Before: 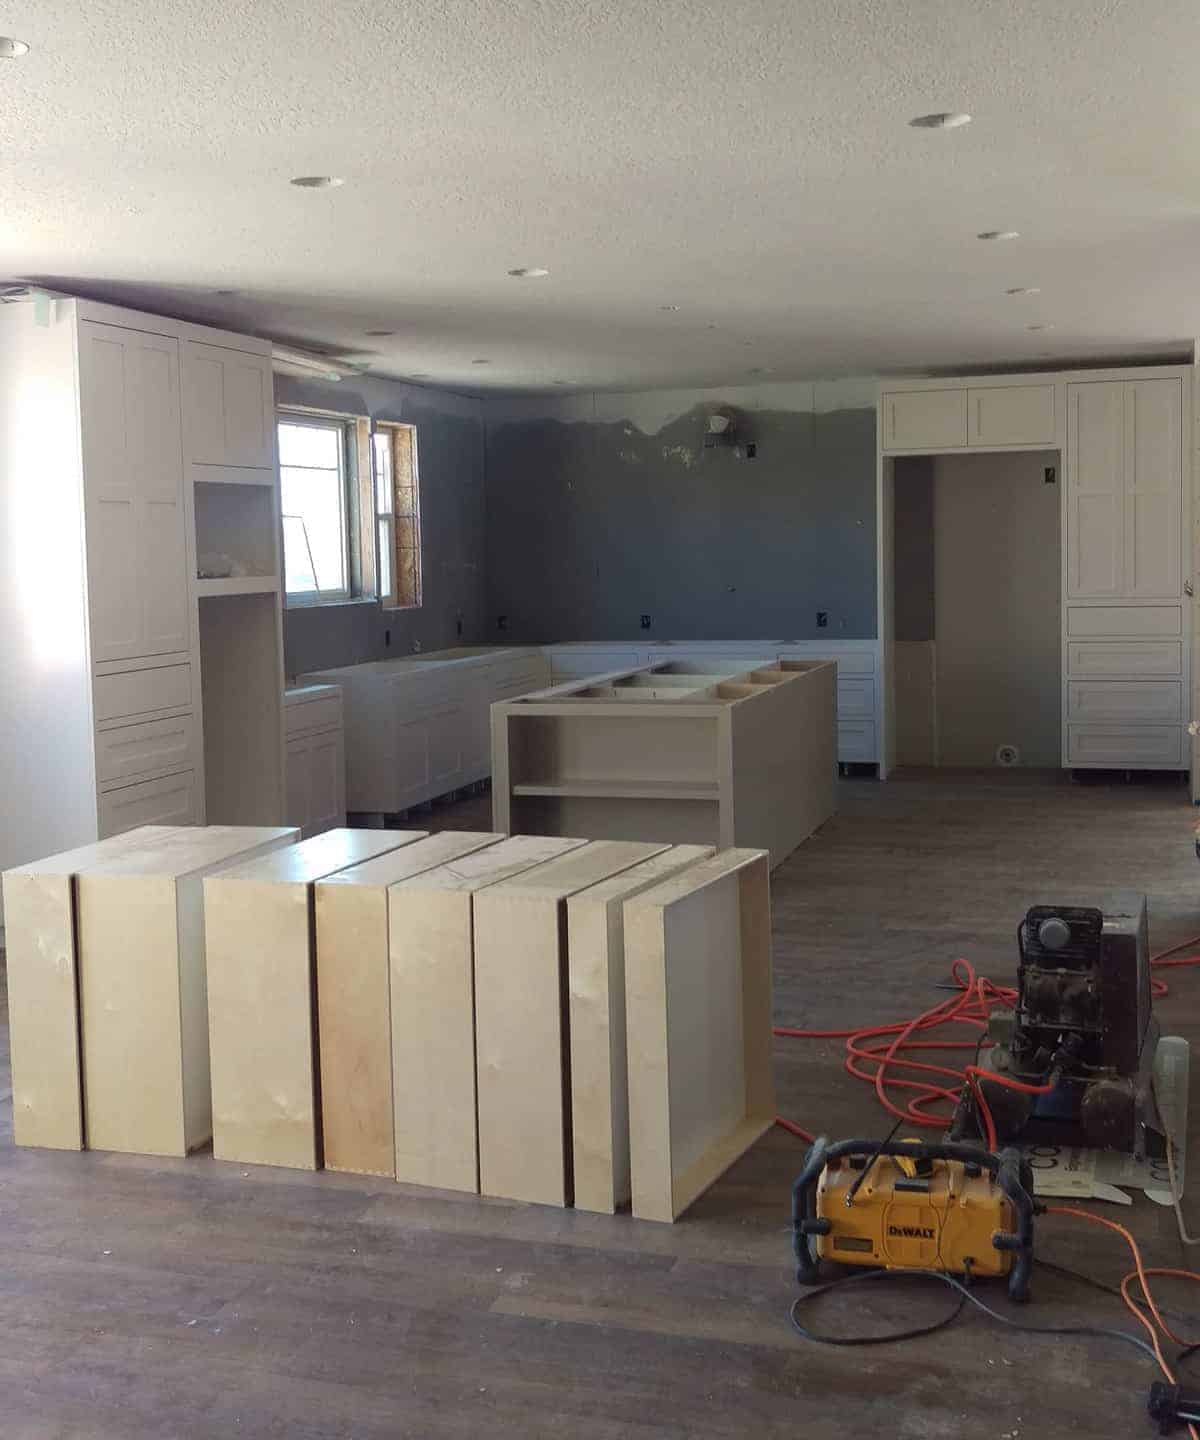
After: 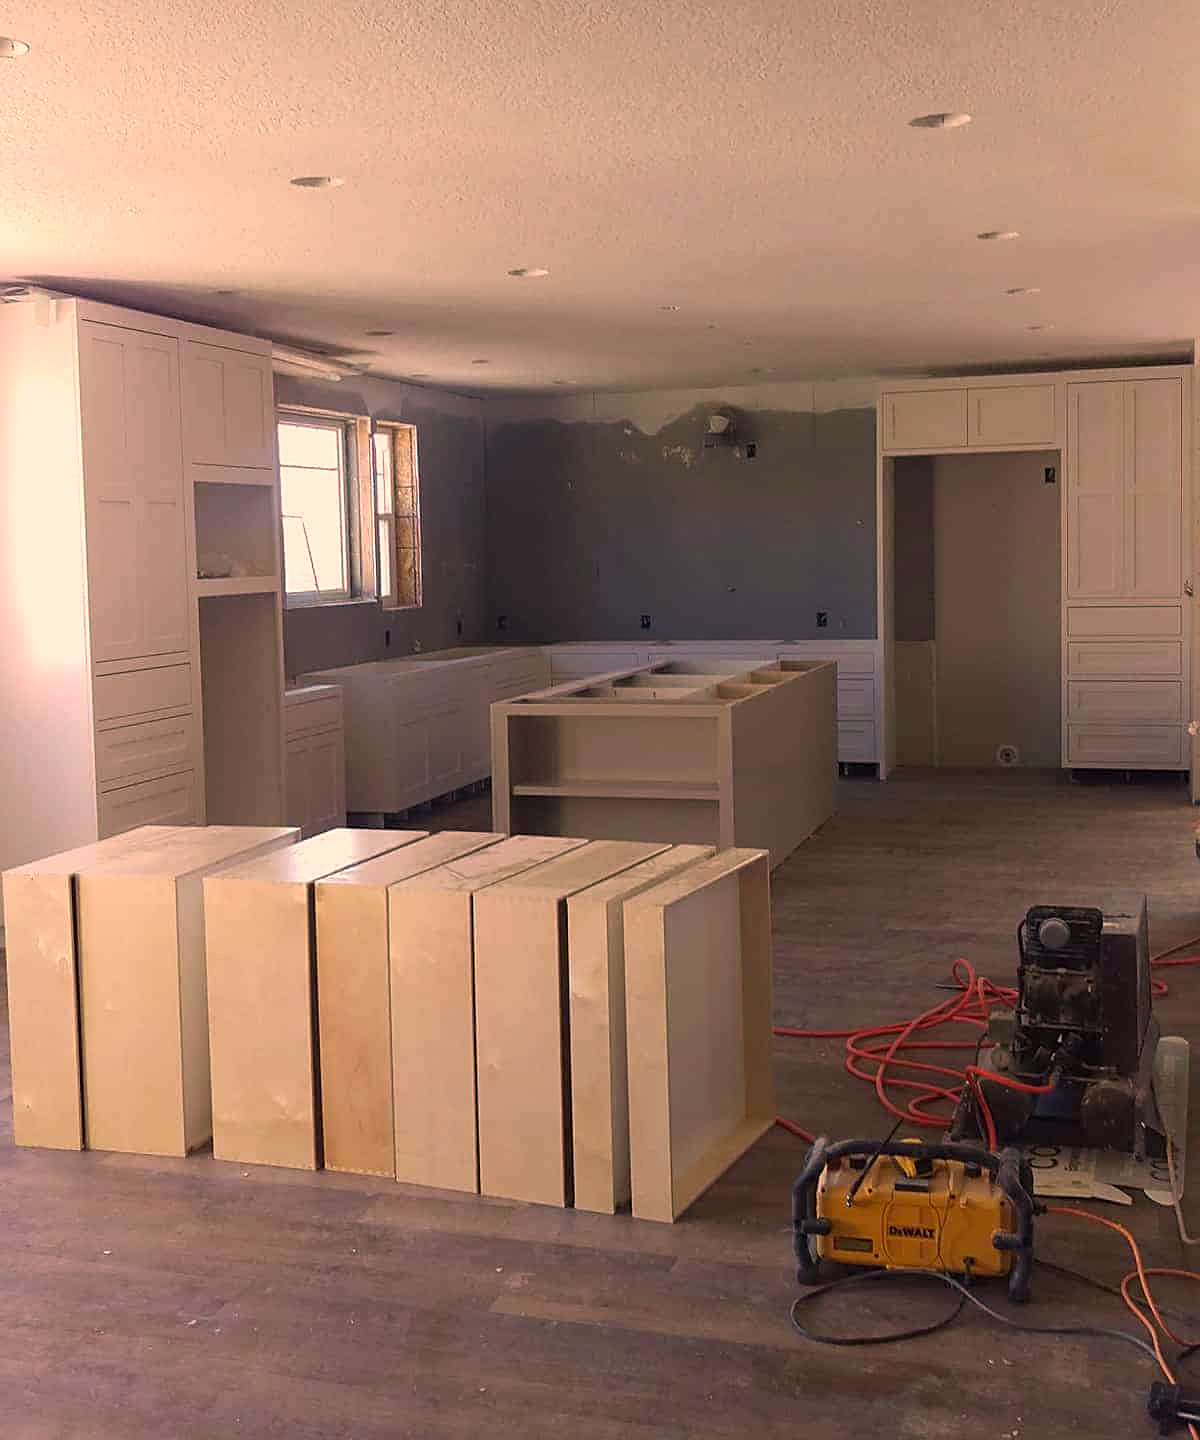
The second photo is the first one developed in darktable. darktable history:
sharpen: on, module defaults
color correction: highlights a* 20.83, highlights b* 19.61
